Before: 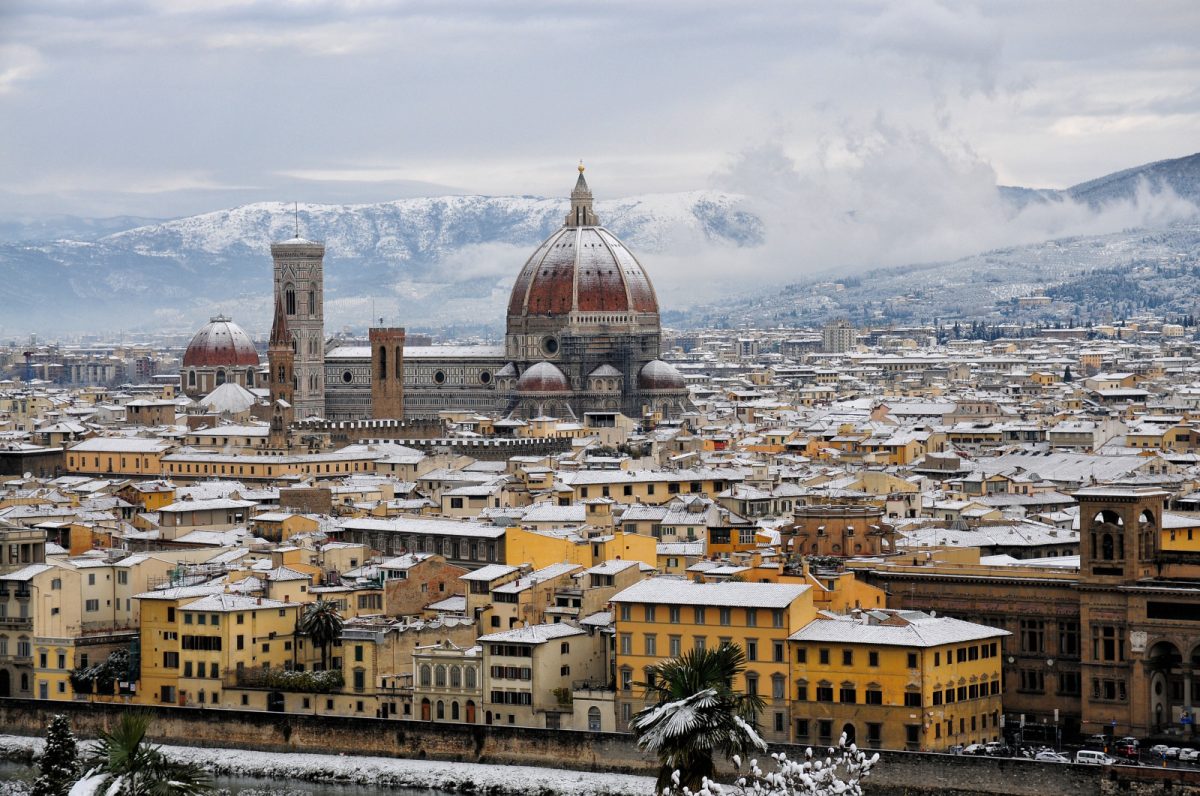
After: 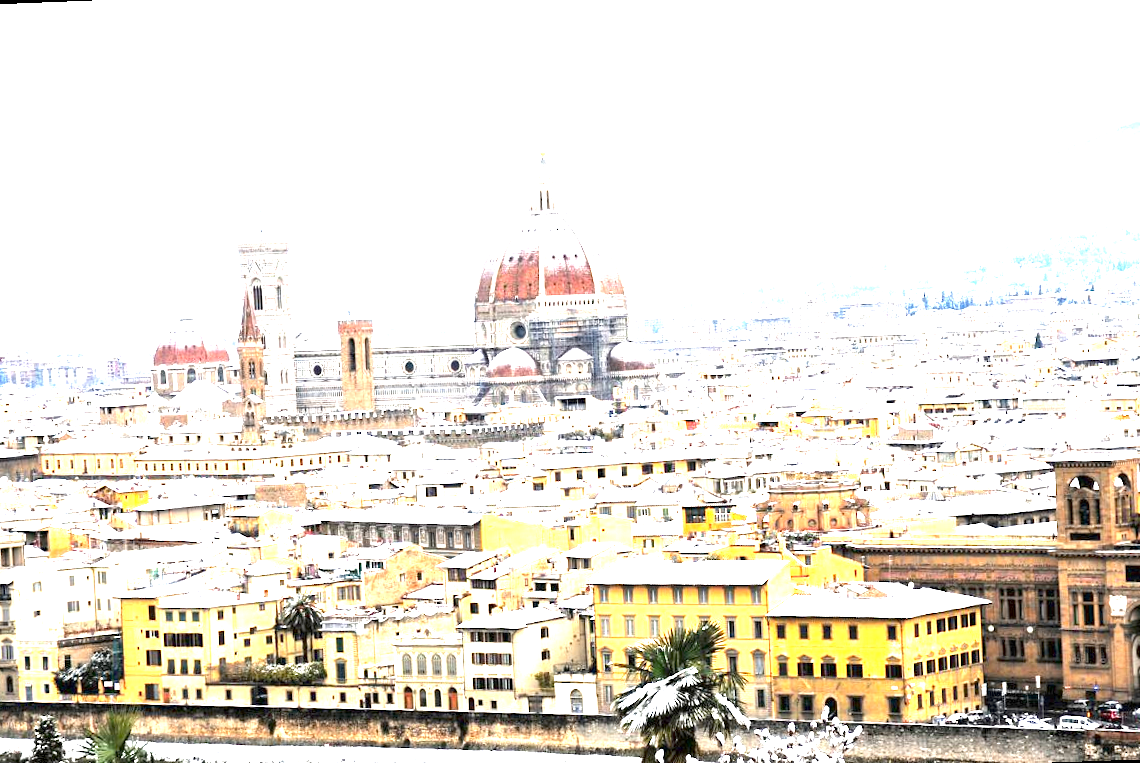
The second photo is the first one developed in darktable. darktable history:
exposure: exposure 3 EV, compensate highlight preservation false
rotate and perspective: rotation -2.12°, lens shift (vertical) 0.009, lens shift (horizontal) -0.008, automatic cropping original format, crop left 0.036, crop right 0.964, crop top 0.05, crop bottom 0.959
